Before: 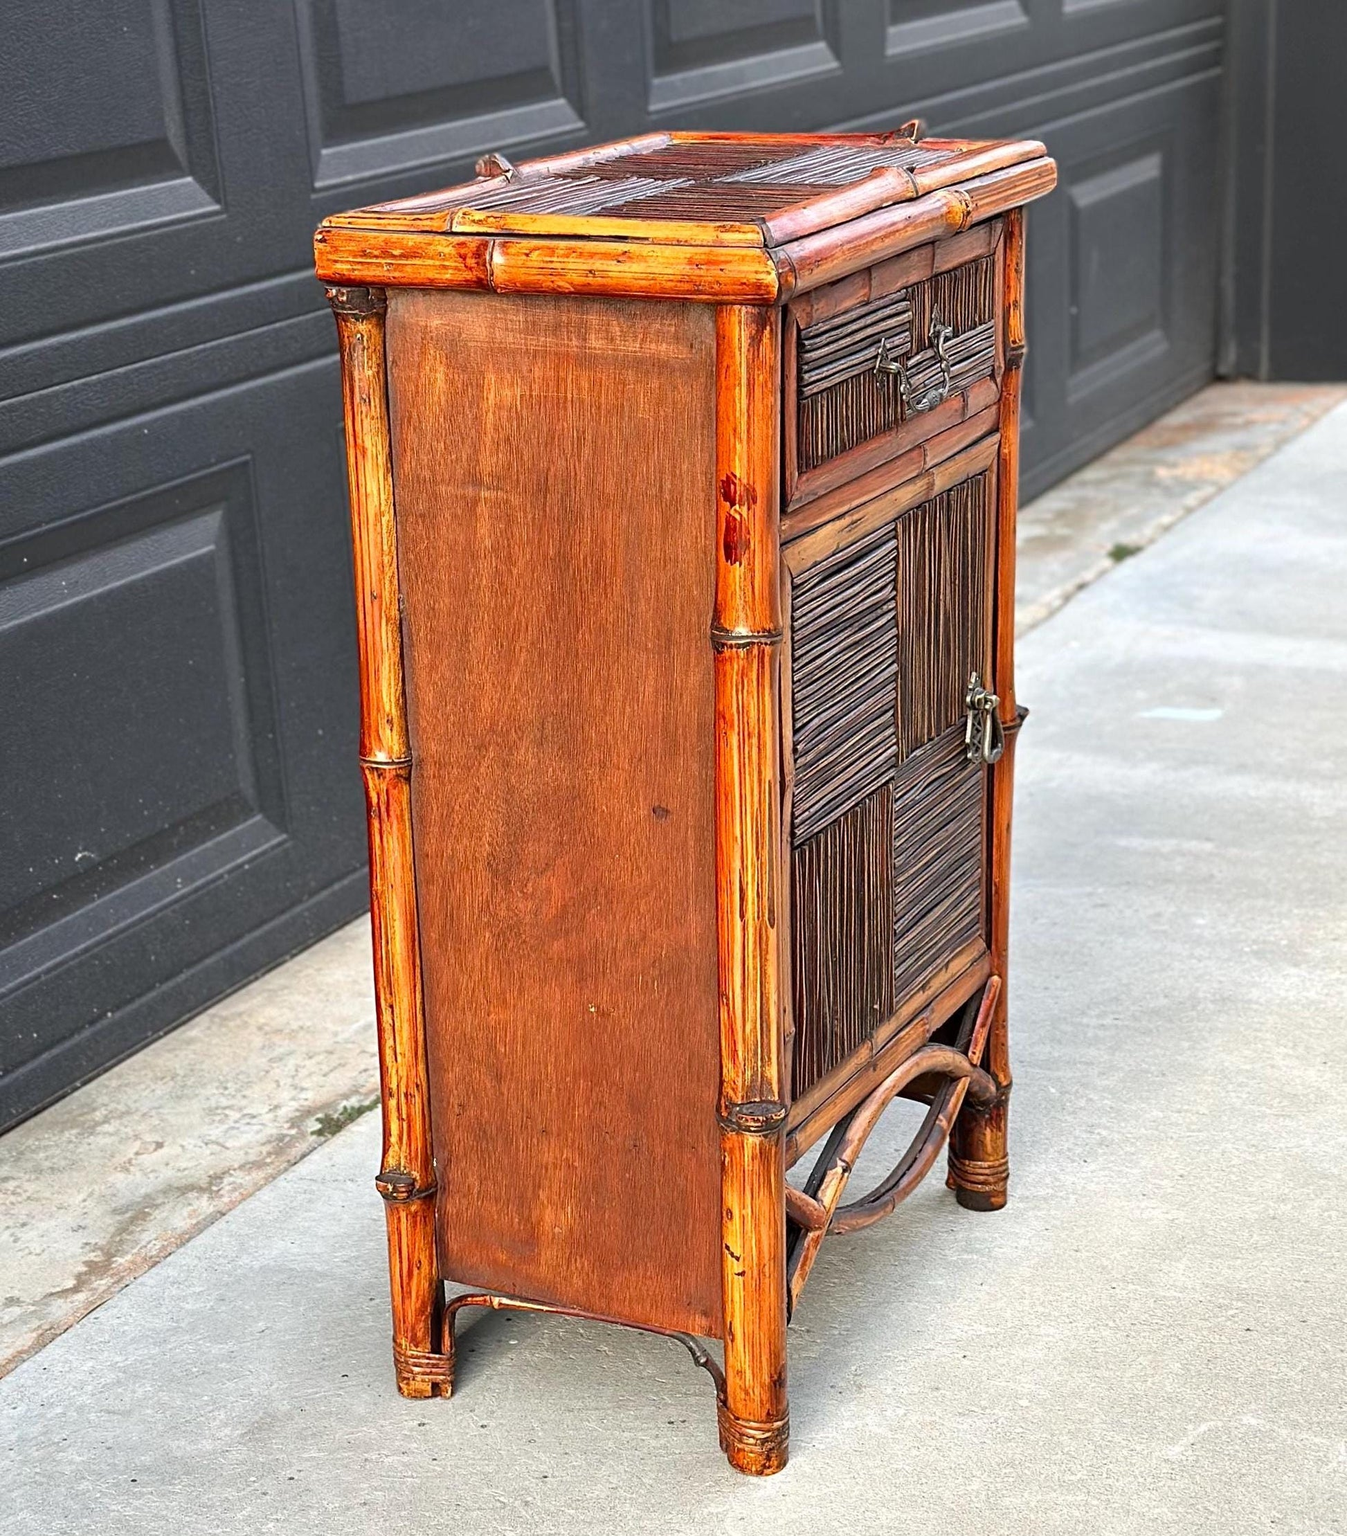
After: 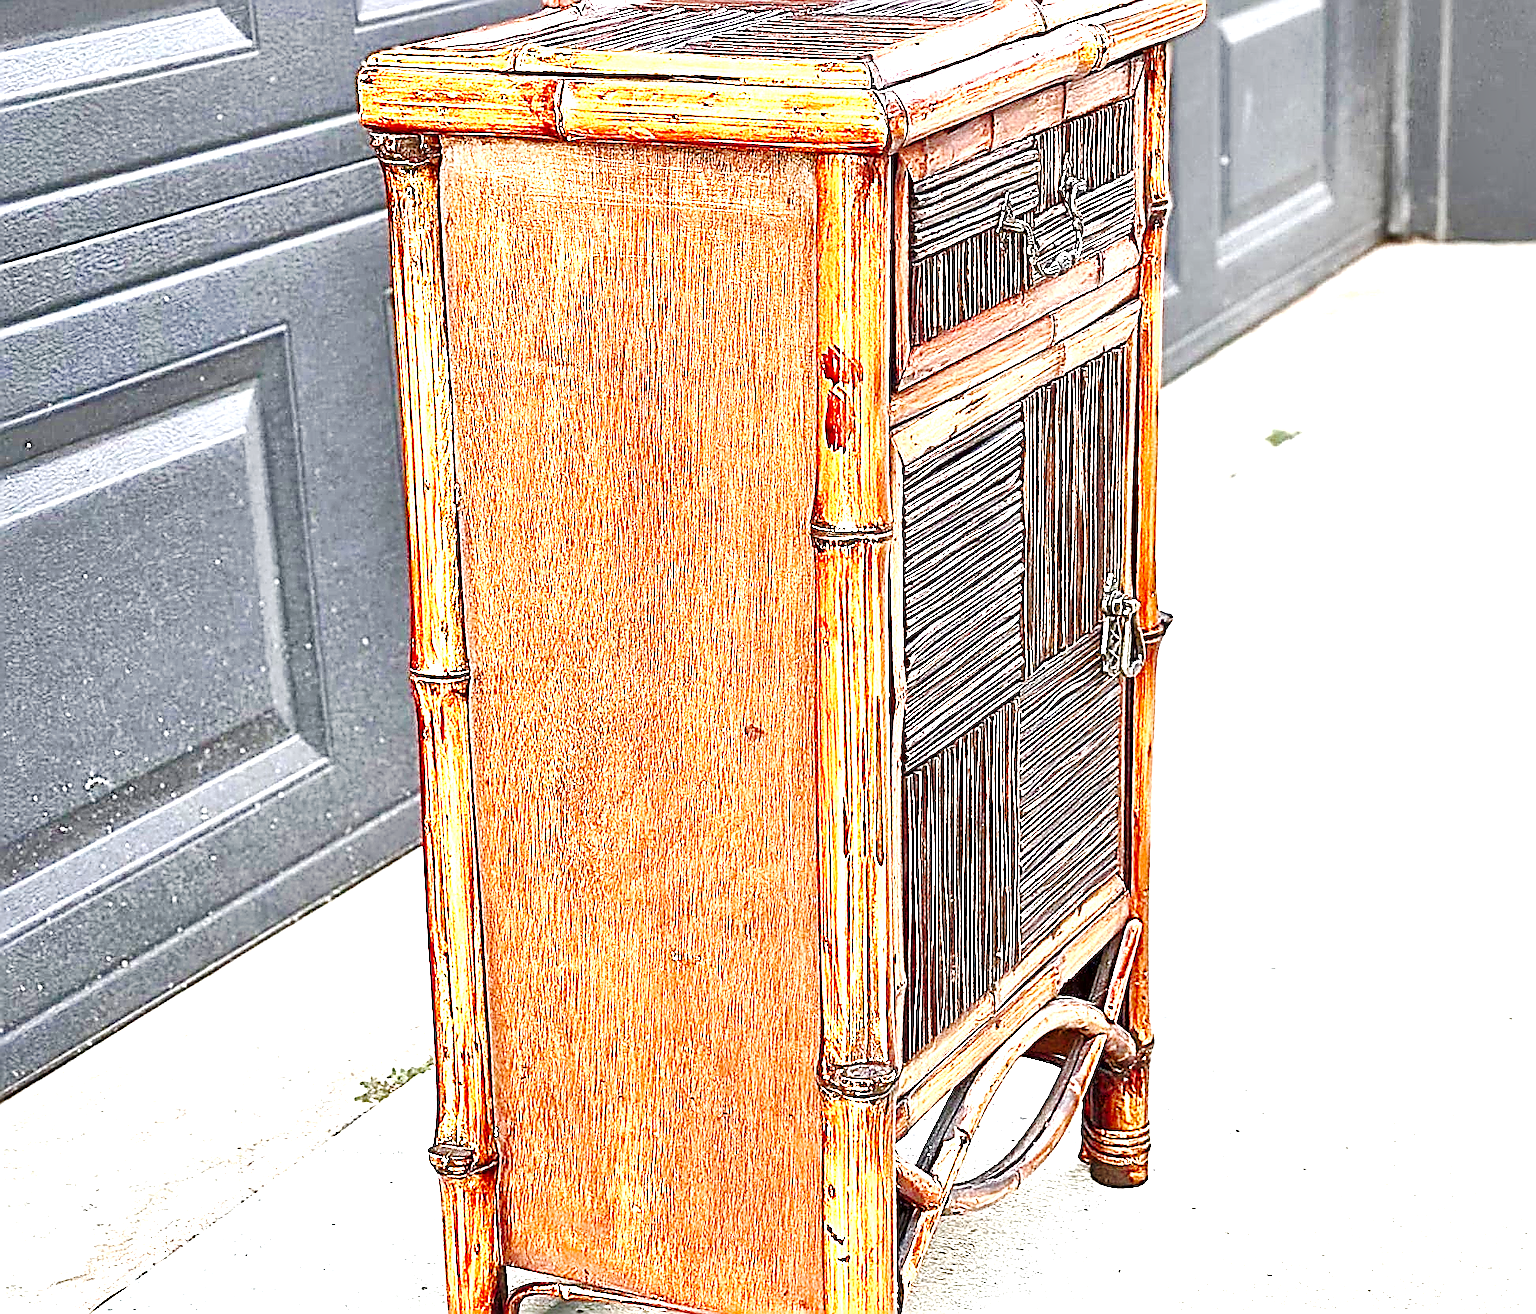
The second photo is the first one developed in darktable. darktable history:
crop: top 11.047%, bottom 13.904%
local contrast: mode bilateral grid, contrast 70, coarseness 76, detail 181%, midtone range 0.2
exposure: exposure 1.989 EV, compensate highlight preservation false
contrast brightness saturation: brightness -0.088
tone curve: curves: ch0 [(0, 0) (0.003, 0.018) (0.011, 0.021) (0.025, 0.028) (0.044, 0.039) (0.069, 0.05) (0.1, 0.06) (0.136, 0.081) (0.177, 0.117) (0.224, 0.161) (0.277, 0.226) (0.335, 0.315) (0.399, 0.421) (0.468, 0.53) (0.543, 0.627) (0.623, 0.726) (0.709, 0.789) (0.801, 0.859) (0.898, 0.924) (1, 1)], preserve colors none
tone equalizer: -7 EV 0.164 EV, -6 EV 0.588 EV, -5 EV 1.12 EV, -4 EV 1.3 EV, -3 EV 1.13 EV, -2 EV 0.6 EV, -1 EV 0.166 EV
sharpen: amount 1.865
